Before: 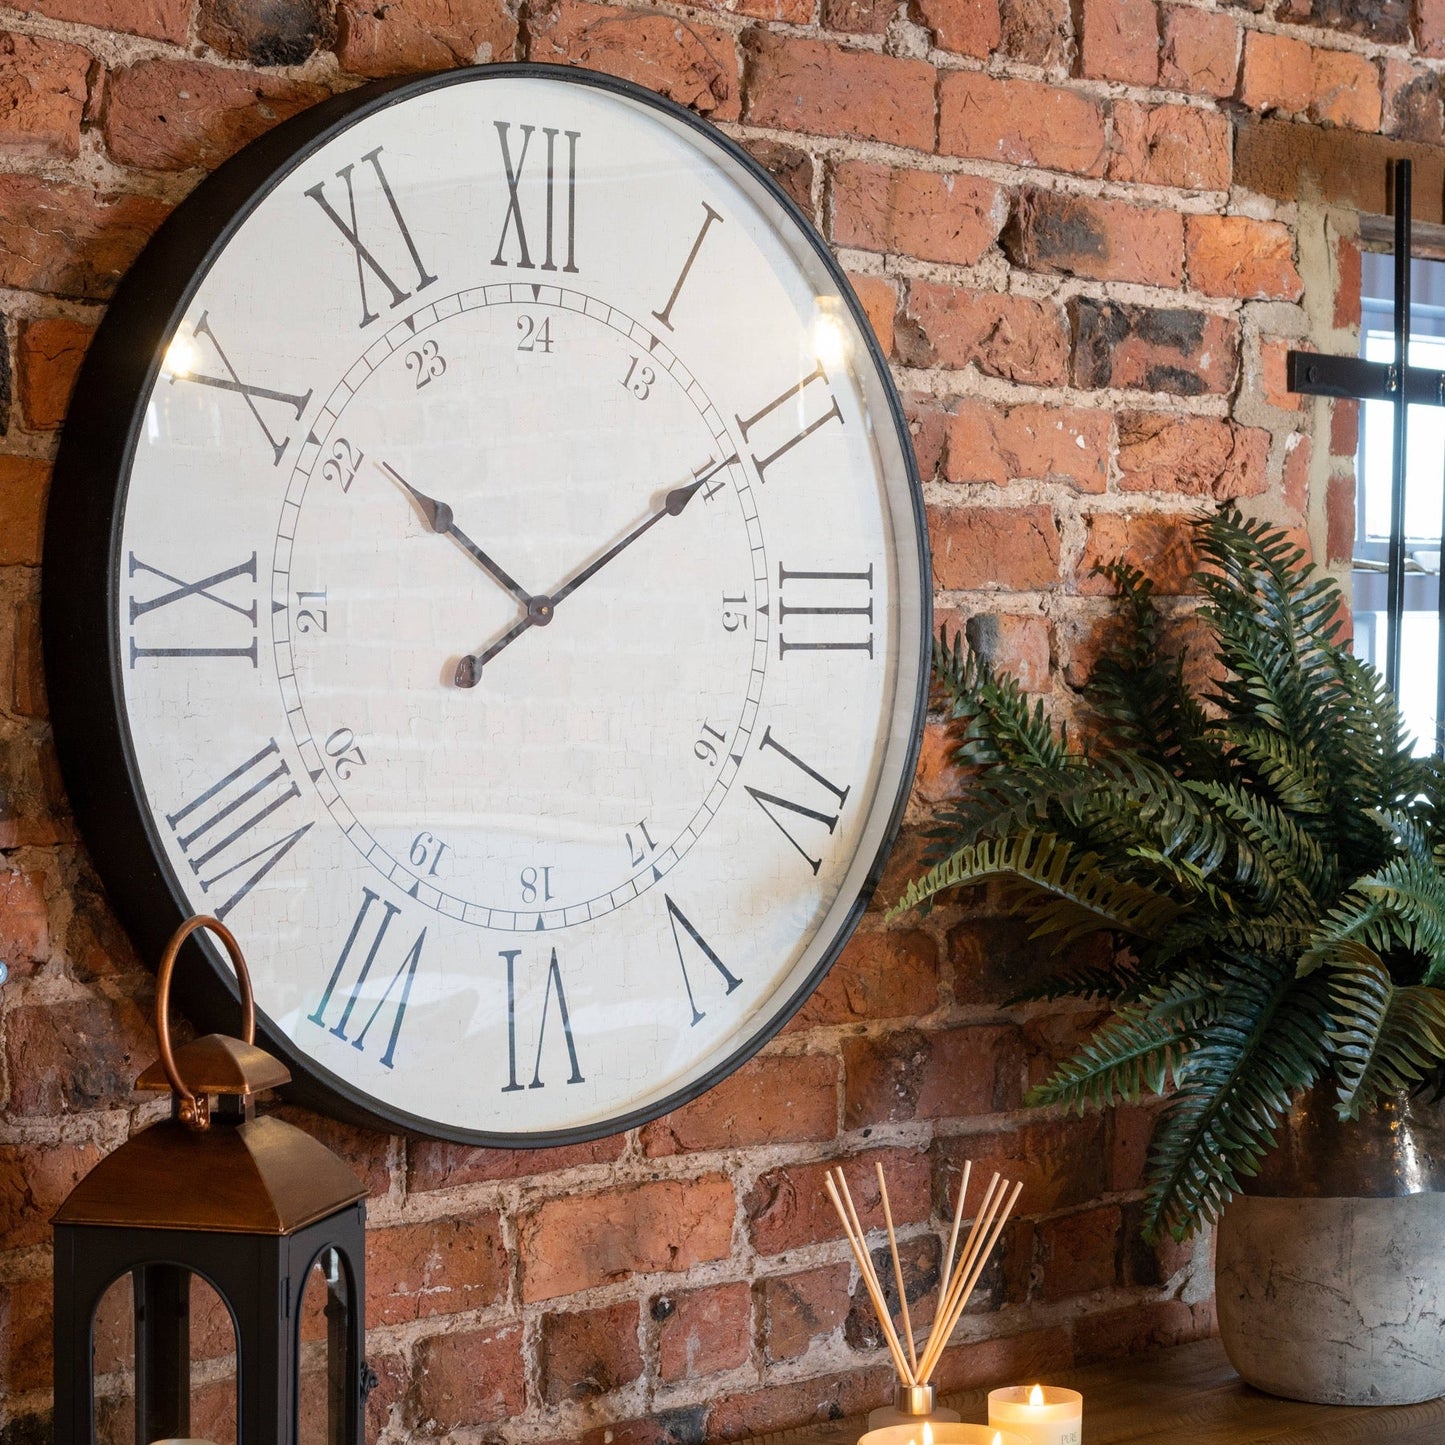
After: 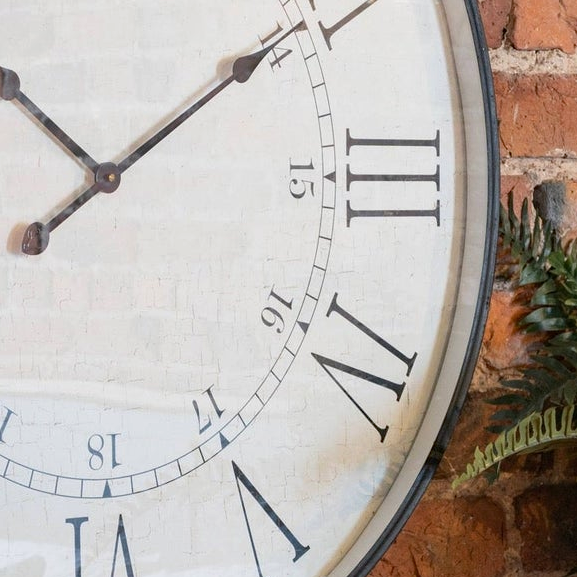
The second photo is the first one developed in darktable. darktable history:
crop: left 30%, top 30%, right 30%, bottom 30%
haze removal: compatibility mode true, adaptive false
